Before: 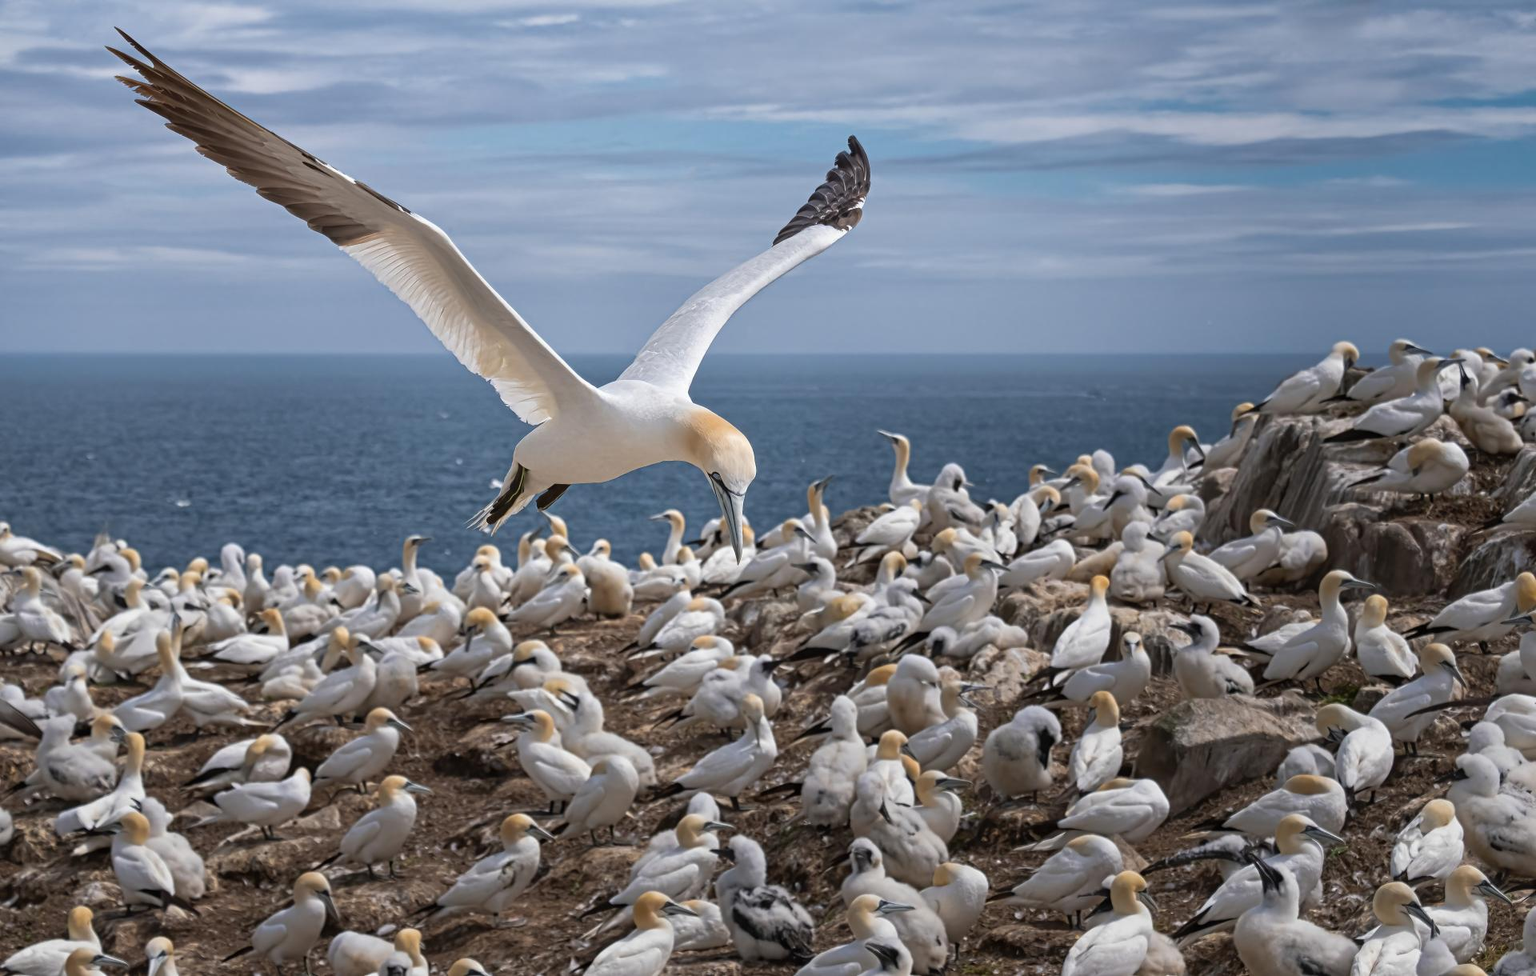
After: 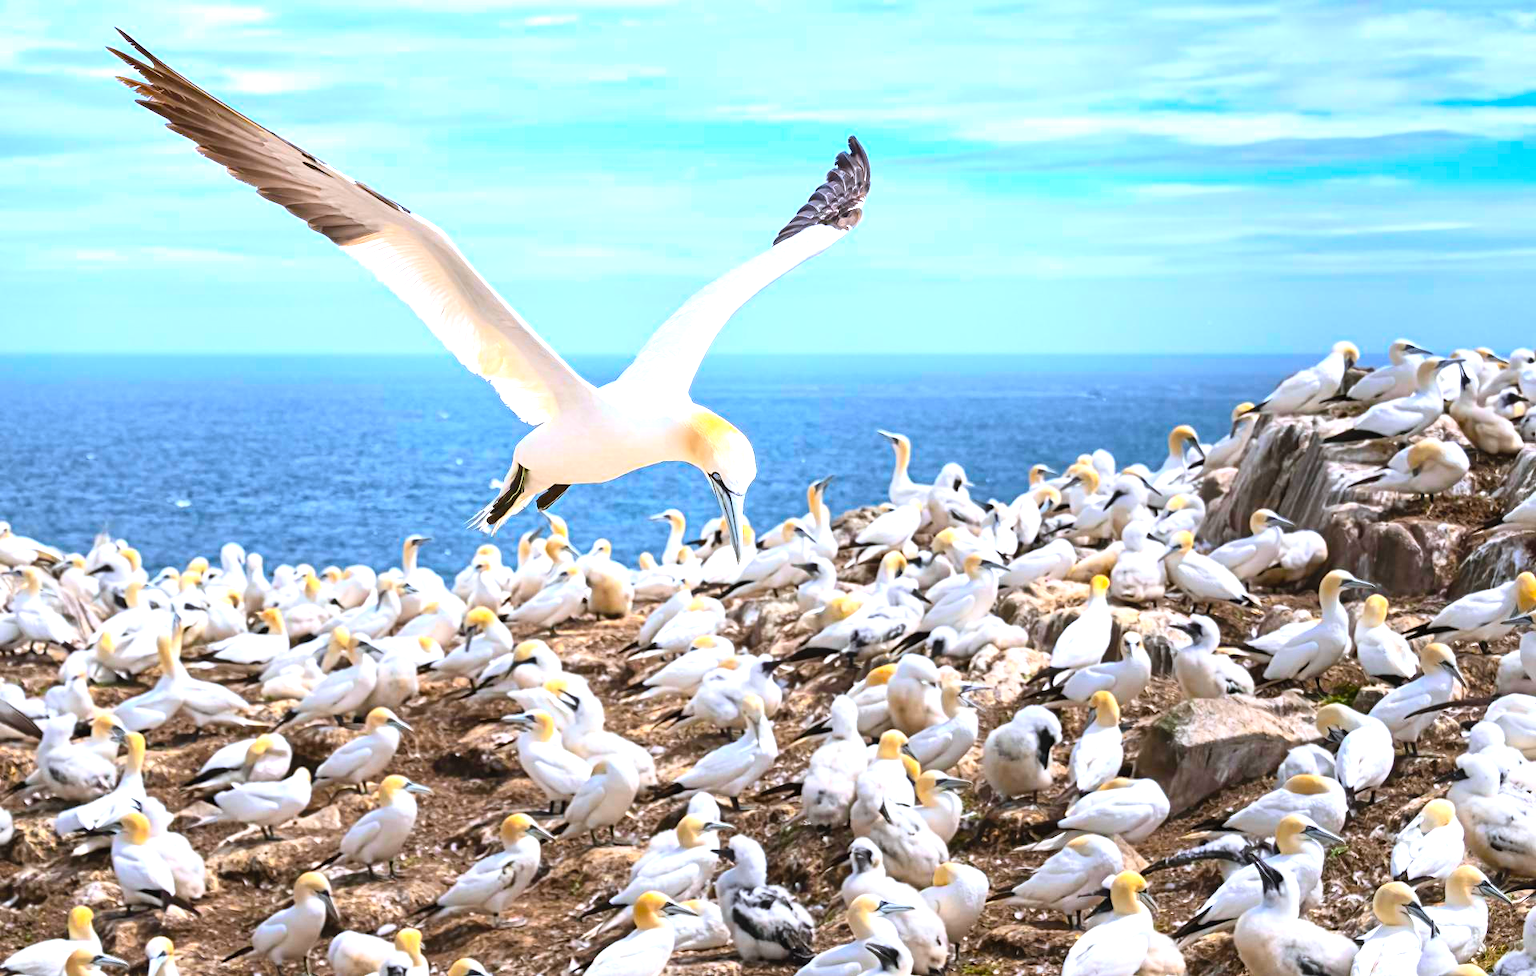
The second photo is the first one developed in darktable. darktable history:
color balance rgb: power › luminance -9.195%, highlights gain › luminance 16.905%, highlights gain › chroma 2.964%, highlights gain › hue 258.37°, linear chroma grading › global chroma 0.32%, perceptual saturation grading › global saturation 25.062%, global vibrance 30.188%
contrast brightness saturation: contrast 0.2, brightness 0.169, saturation 0.219
exposure: black level correction 0, exposure 1.199 EV, compensate exposure bias true, compensate highlight preservation false
